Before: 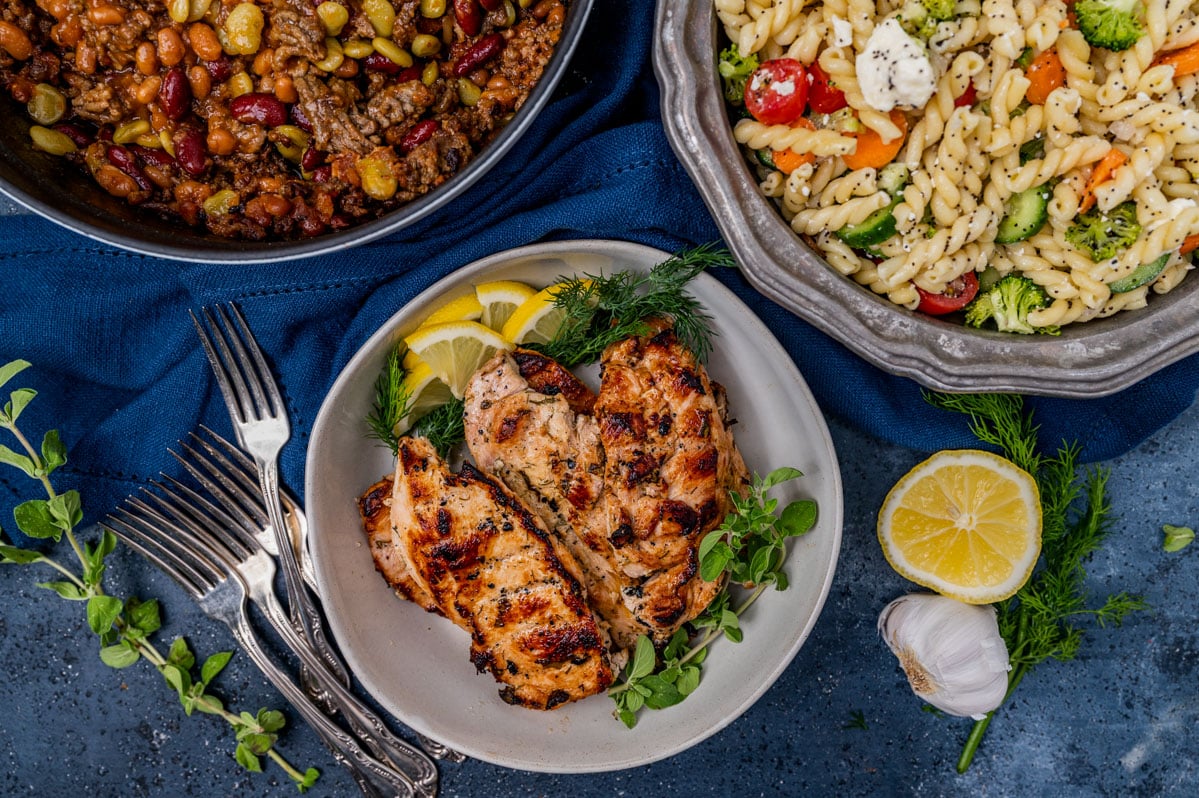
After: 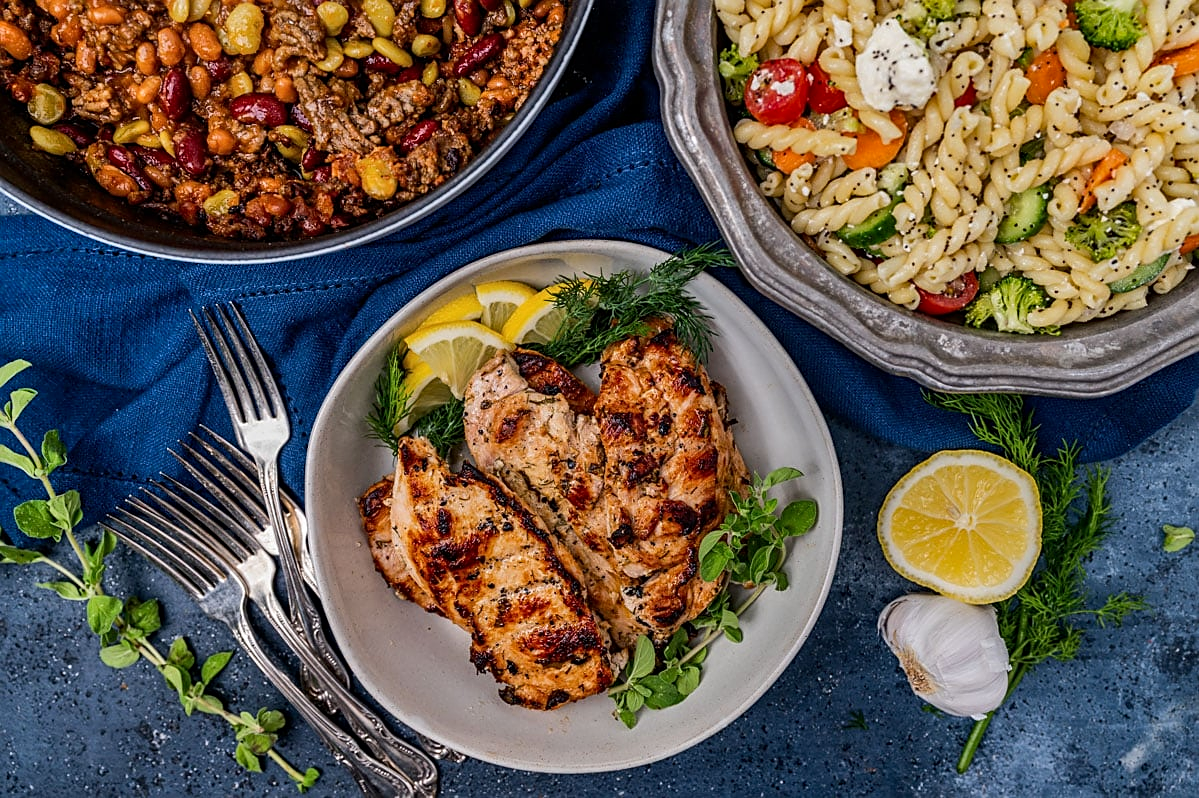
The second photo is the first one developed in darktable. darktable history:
tone equalizer: edges refinement/feathering 500, mask exposure compensation -1.57 EV, preserve details no
shadows and highlights: white point adjustment 0.858, soften with gaussian
sharpen: on, module defaults
contrast brightness saturation: contrast 0.031, brightness -0.031
